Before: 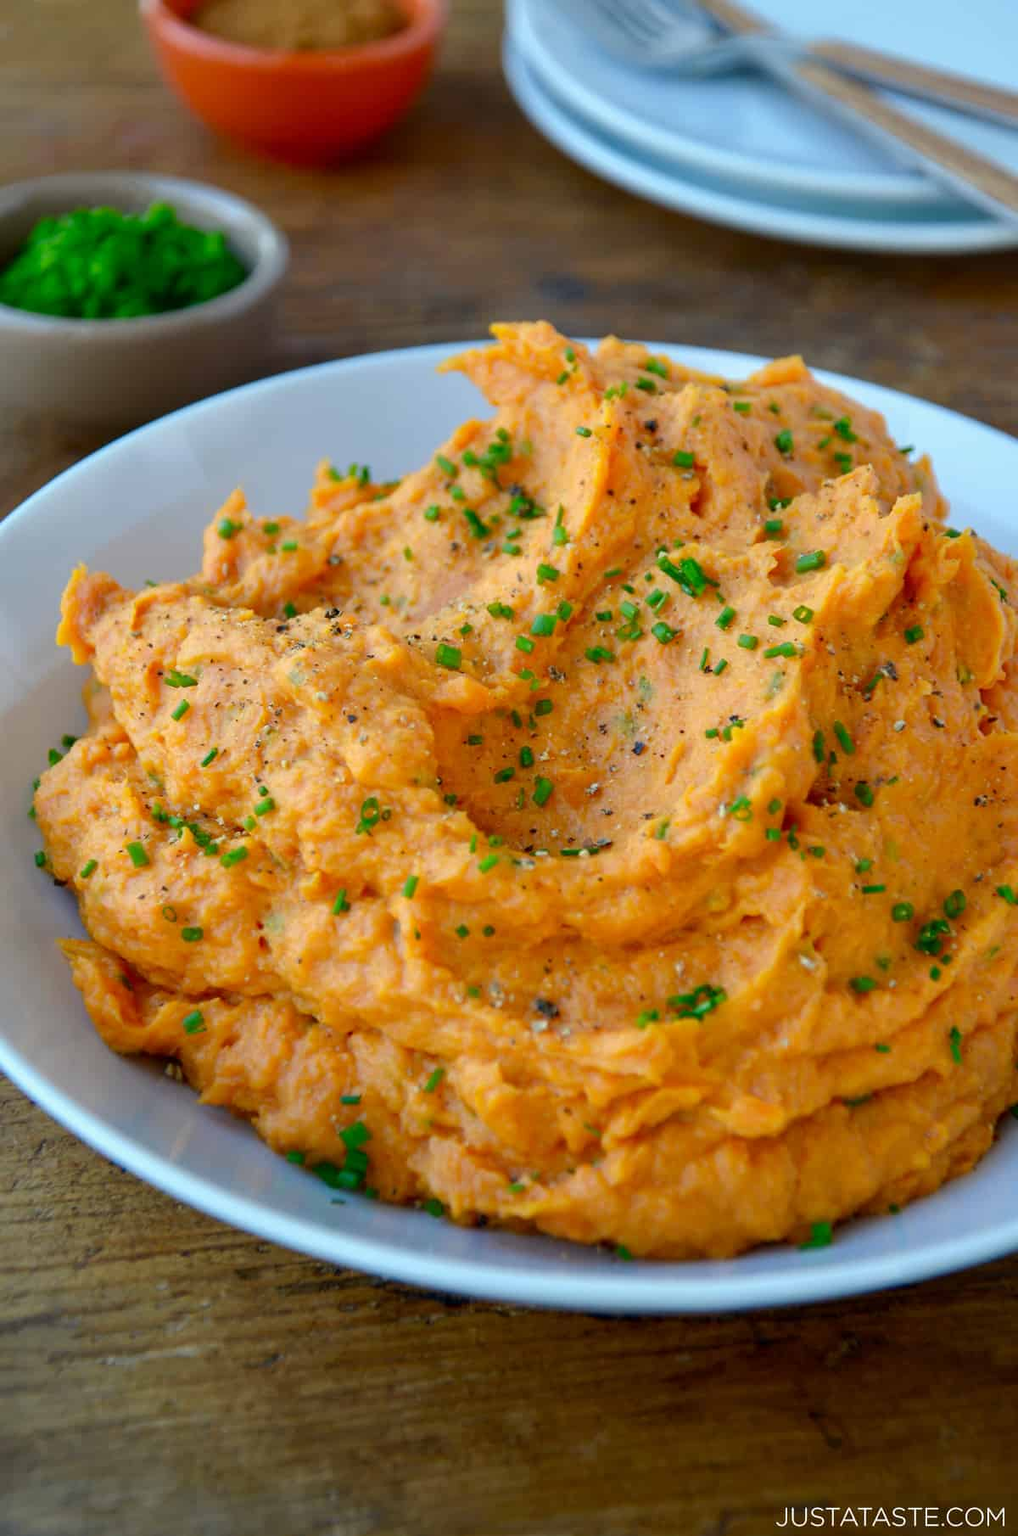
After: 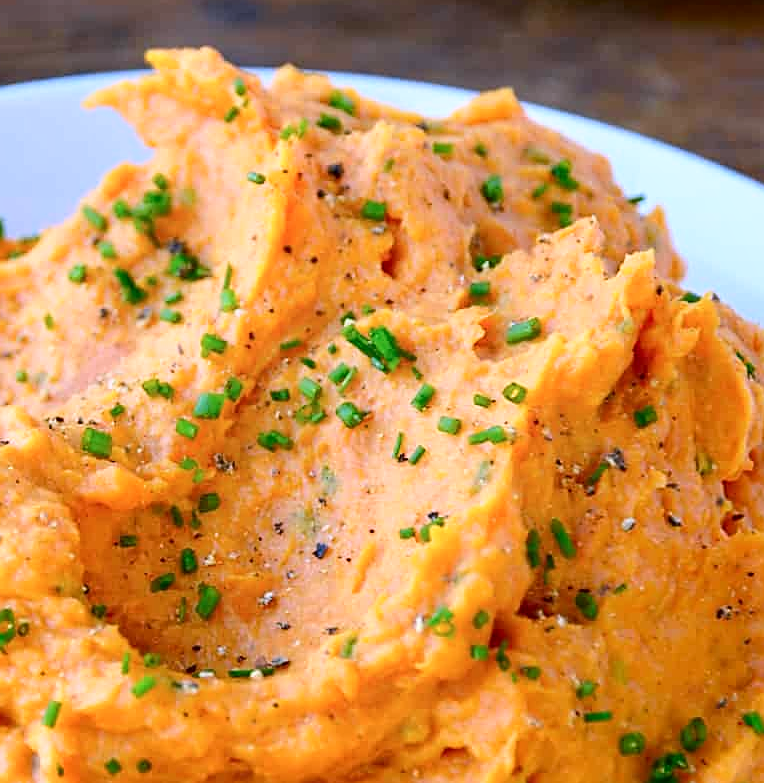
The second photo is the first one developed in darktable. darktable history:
shadows and highlights: shadows -62.32, white point adjustment -5.22, highlights 61.59
crop: left 36.005%, top 18.293%, right 0.31%, bottom 38.444%
sharpen: on, module defaults
exposure: black level correction 0, exposure 0.3 EV, compensate highlight preservation false
color zones: curves: ch0 [(0, 0.5) (0.143, 0.5) (0.286, 0.5) (0.429, 0.5) (0.571, 0.5) (0.714, 0.476) (0.857, 0.5) (1, 0.5)]; ch2 [(0, 0.5) (0.143, 0.5) (0.286, 0.5) (0.429, 0.5) (0.571, 0.5) (0.714, 0.487) (0.857, 0.5) (1, 0.5)]
tone equalizer: on, module defaults
white balance: red 1.042, blue 1.17
